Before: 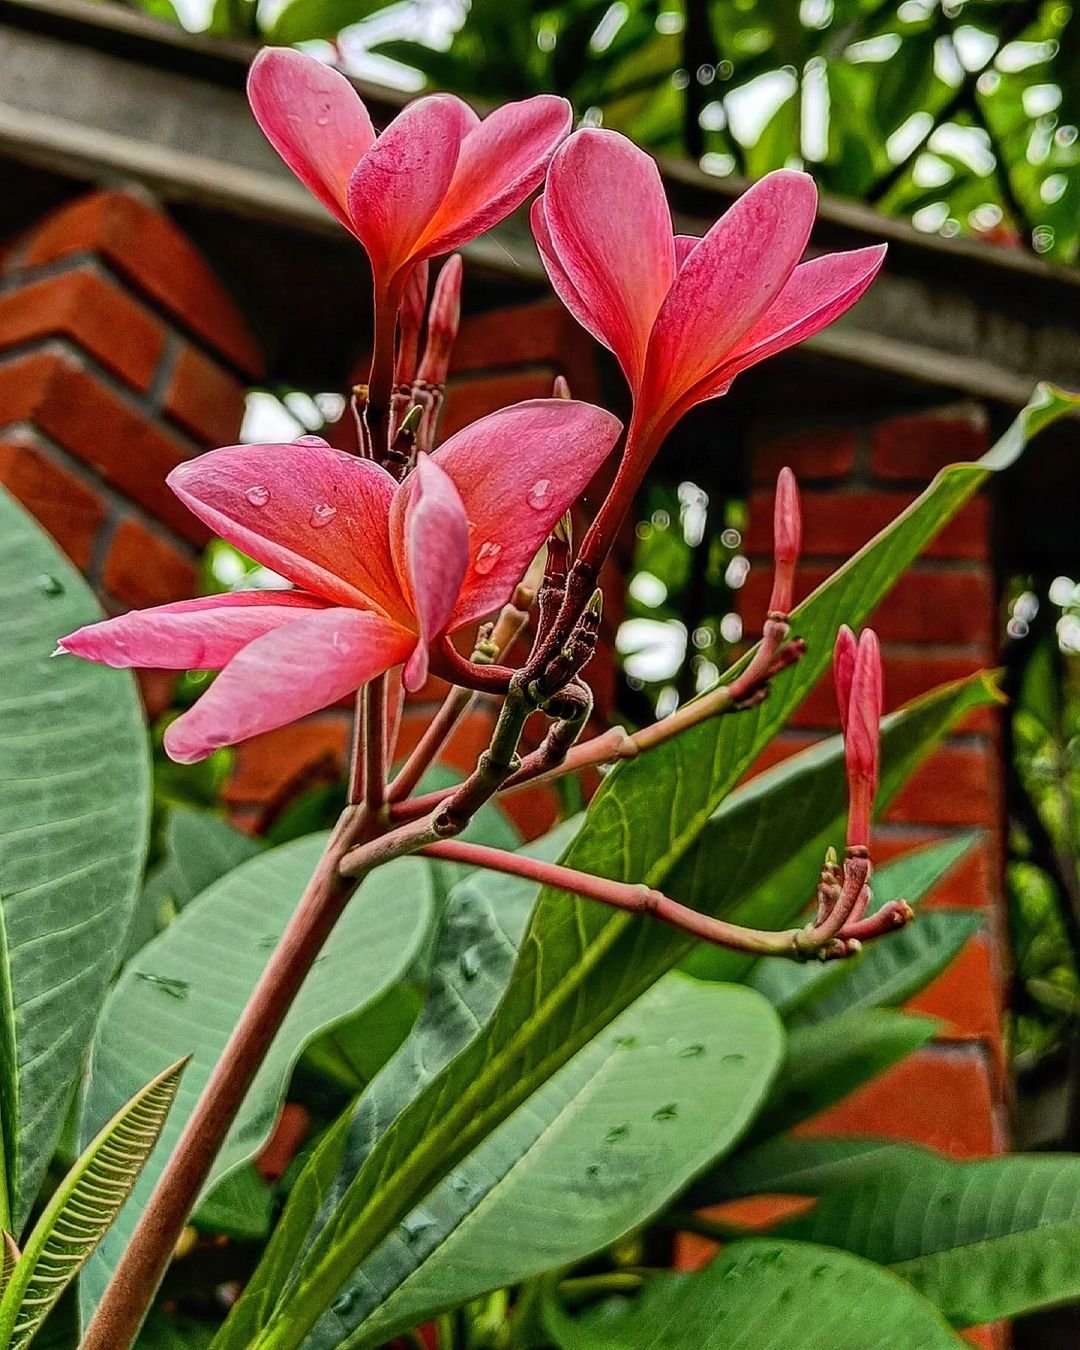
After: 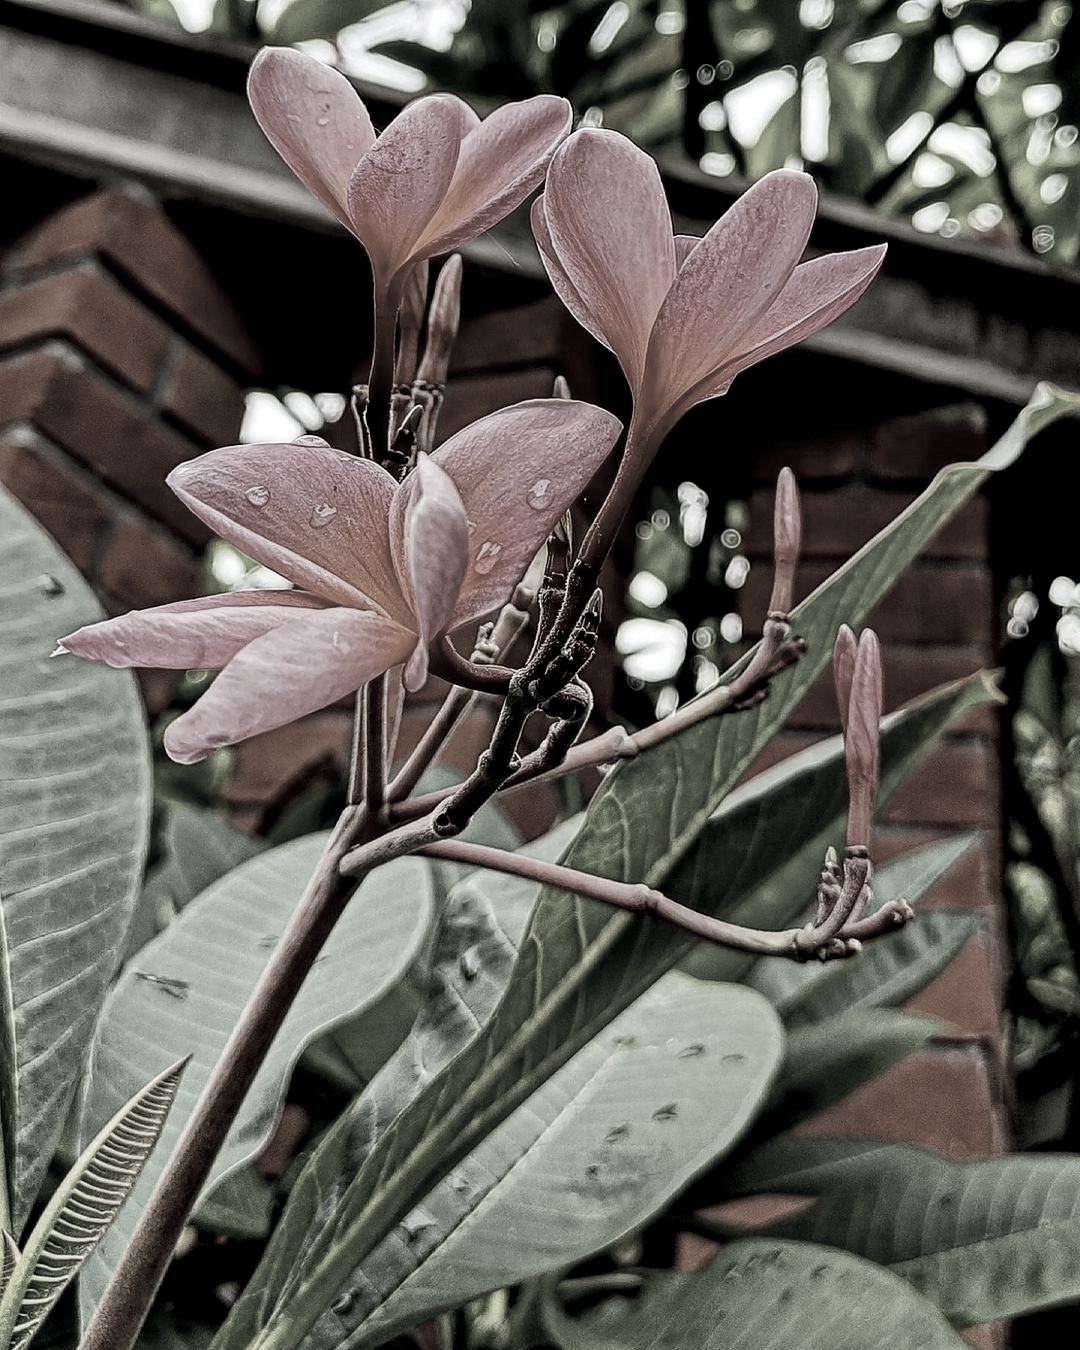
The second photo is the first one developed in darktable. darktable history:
shadows and highlights: shadows 25.03, highlights -48.08, soften with gaussian
exposure: black level correction 0.007, exposure 0.089 EV, compensate highlight preservation false
color correction: highlights b* -0.013, saturation 0.149
tone curve: curves: ch0 [(0, 0) (0.08, 0.06) (0.17, 0.14) (0.5, 0.5) (0.83, 0.86) (0.92, 0.94) (1, 1)], preserve colors none
